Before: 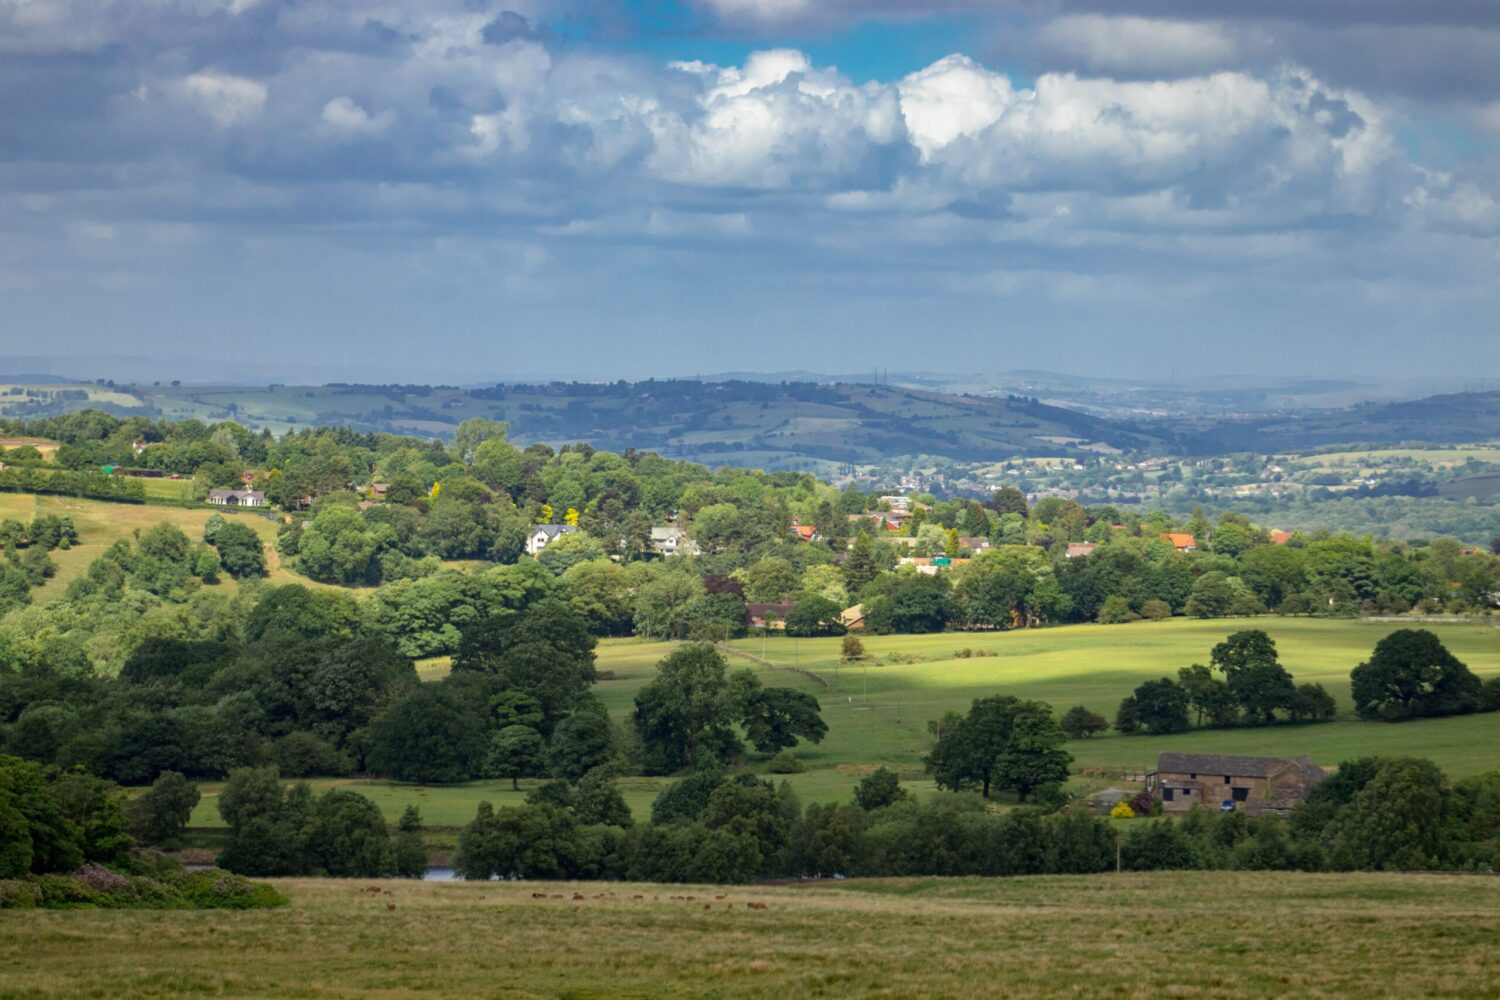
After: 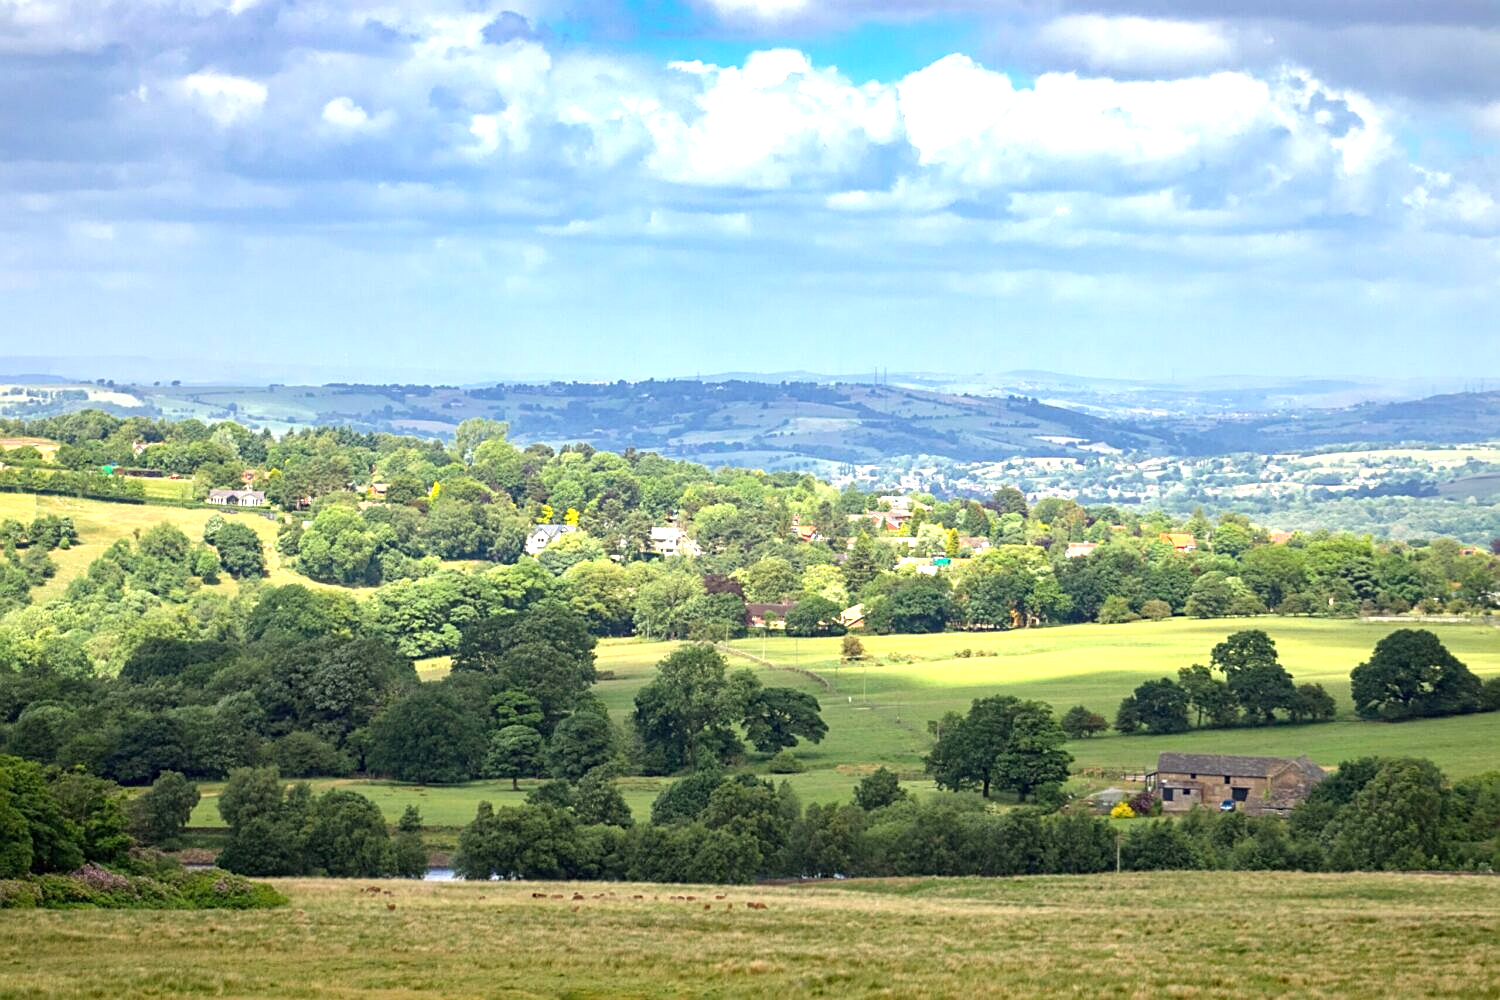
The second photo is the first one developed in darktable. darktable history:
sharpen: on, module defaults
white balance: emerald 1
exposure: black level correction 0, exposure 1.2 EV, compensate exposure bias true, compensate highlight preservation false
